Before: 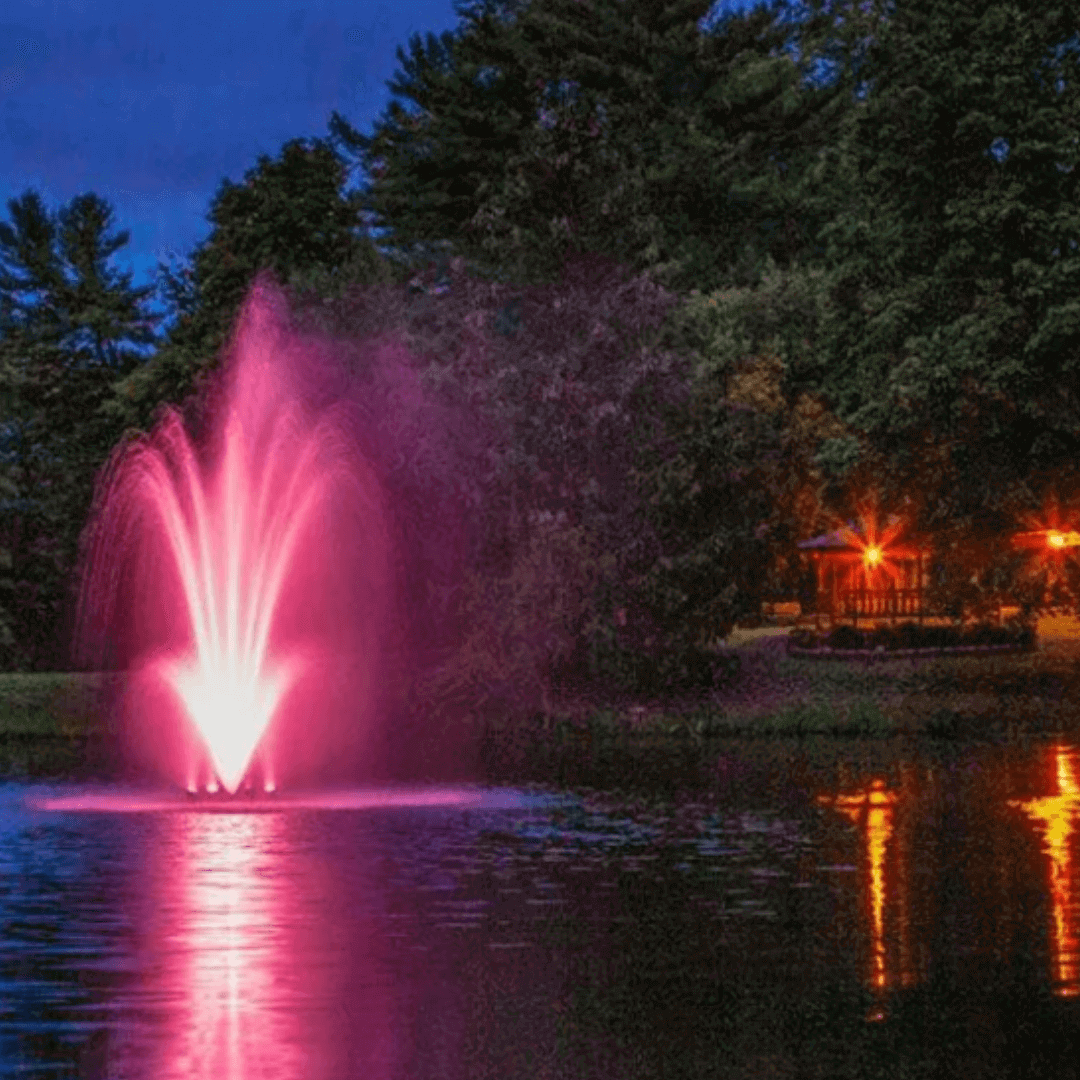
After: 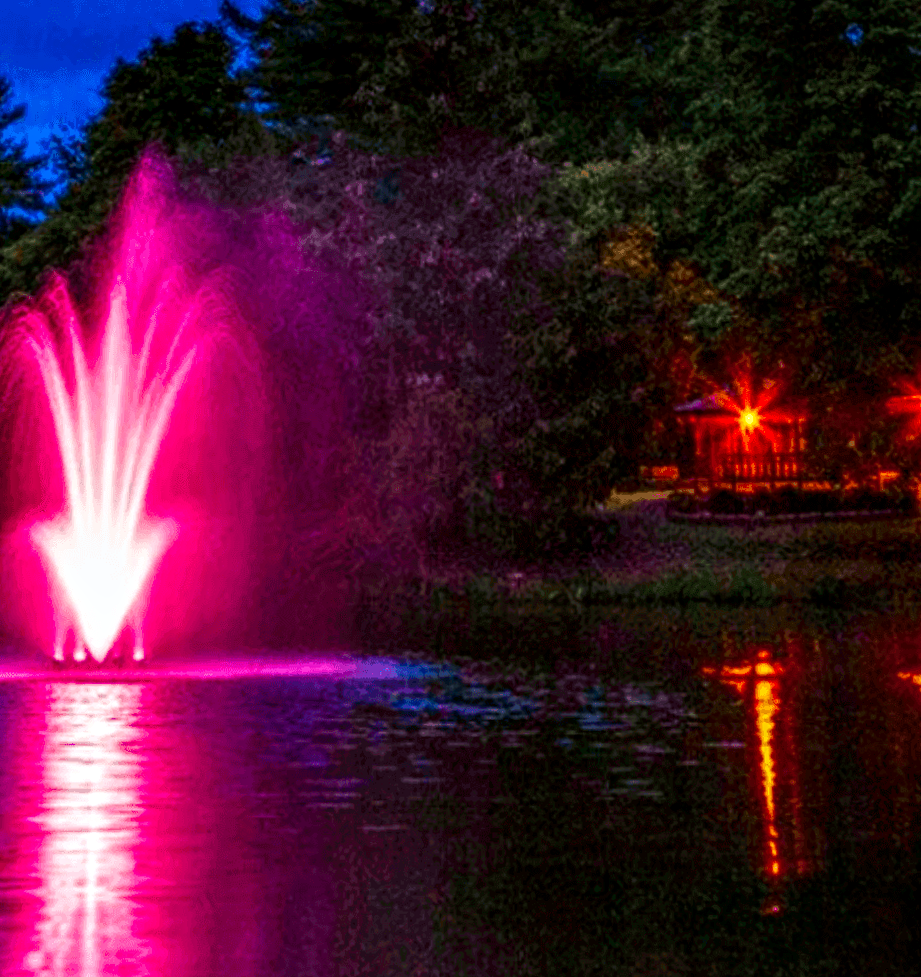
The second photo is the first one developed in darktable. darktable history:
crop and rotate: left 8.262%, top 9.226%
contrast brightness saturation: contrast 0.1, brightness -0.26, saturation 0.14
exposure: black level correction -0.002, exposure 0.54 EV, compensate highlight preservation false
rotate and perspective: rotation 0.215°, lens shift (vertical) -0.139, crop left 0.069, crop right 0.939, crop top 0.002, crop bottom 0.996
color balance rgb: perceptual saturation grading › global saturation 20%, global vibrance 20%
local contrast: highlights 74%, shadows 55%, detail 176%, midtone range 0.207
white balance: red 0.988, blue 1.017
tone curve: curves: ch0 [(0, 0) (0.003, 0.019) (0.011, 0.019) (0.025, 0.026) (0.044, 0.043) (0.069, 0.066) (0.1, 0.095) (0.136, 0.133) (0.177, 0.181) (0.224, 0.233) (0.277, 0.302) (0.335, 0.375) (0.399, 0.452) (0.468, 0.532) (0.543, 0.609) (0.623, 0.695) (0.709, 0.775) (0.801, 0.865) (0.898, 0.932) (1, 1)], preserve colors none
